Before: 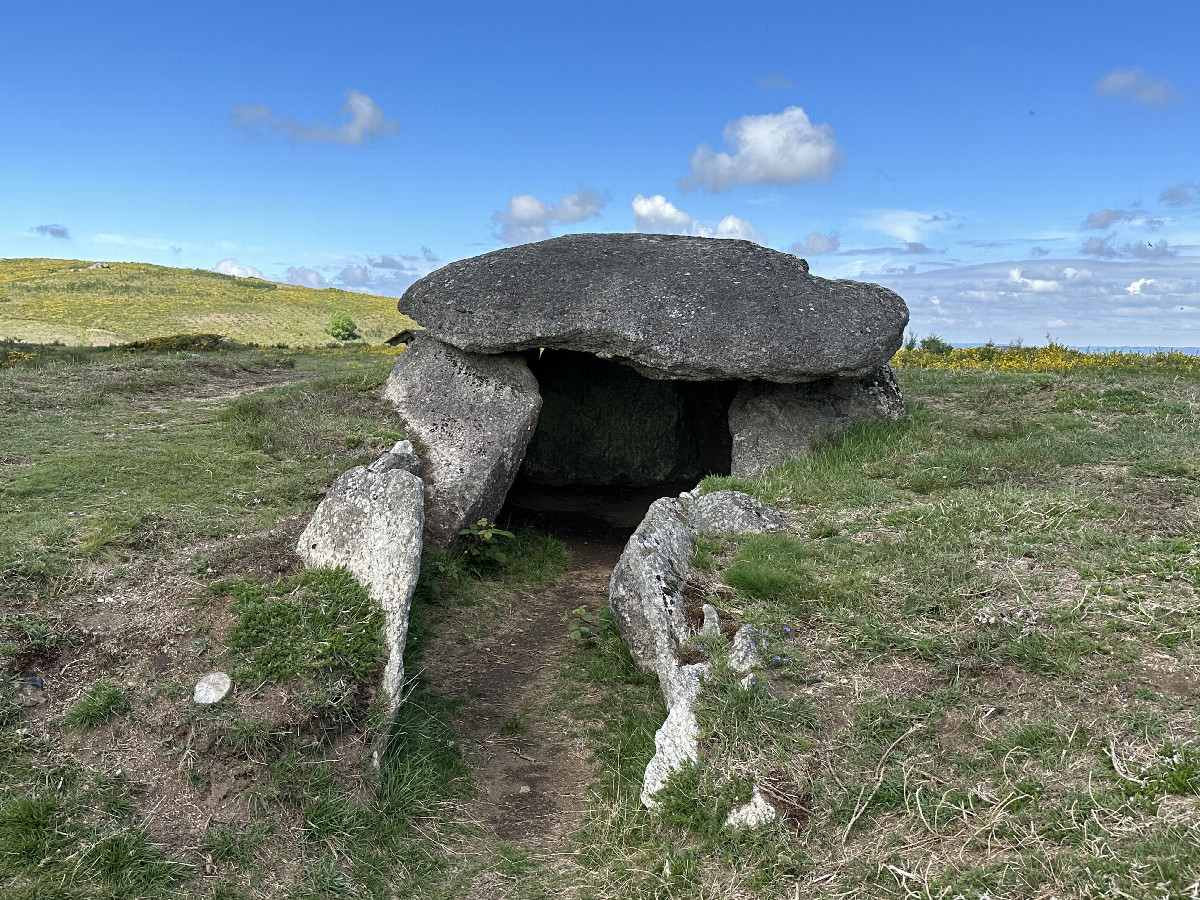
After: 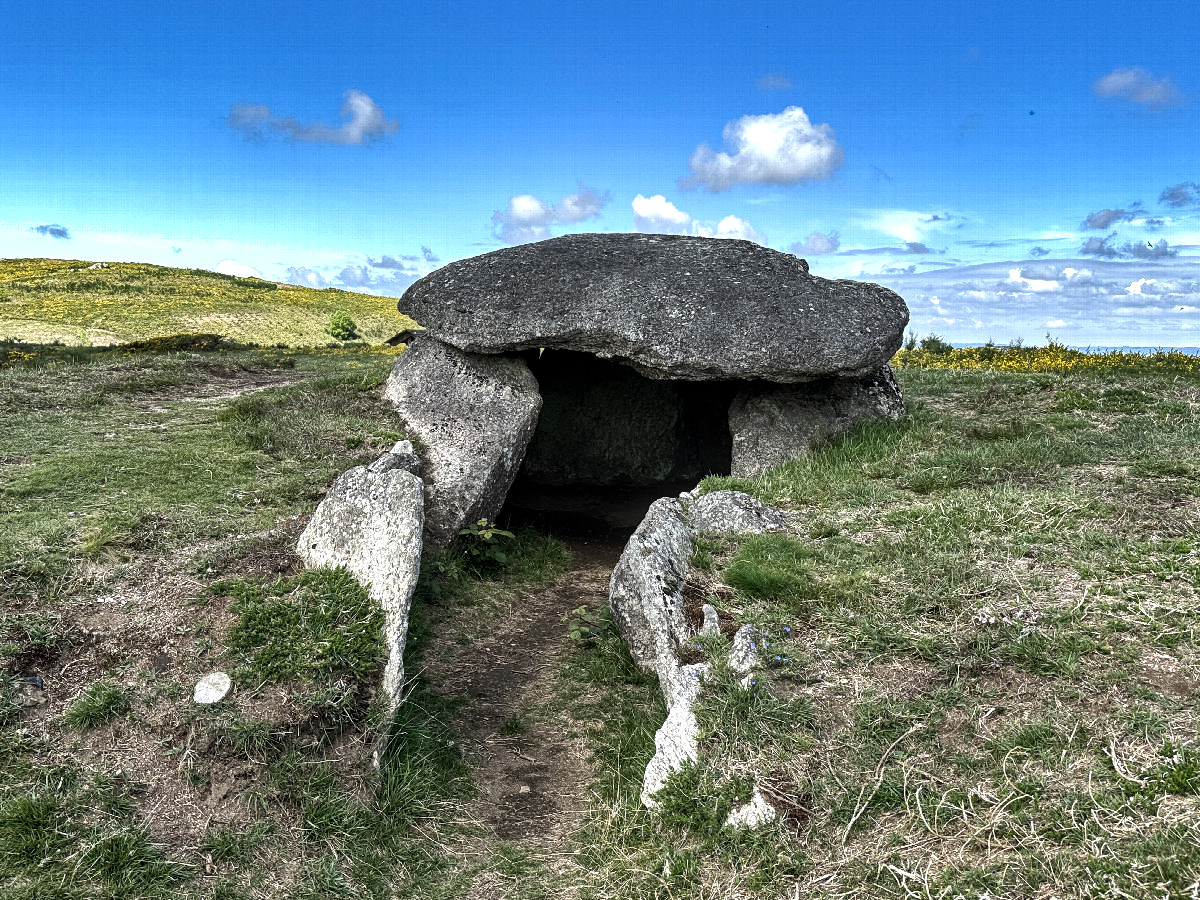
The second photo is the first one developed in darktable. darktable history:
shadows and highlights: white point adjustment -3.48, highlights -63.65, soften with gaussian
local contrast: on, module defaults
tone equalizer: -8 EV -0.72 EV, -7 EV -0.682 EV, -6 EV -0.573 EV, -5 EV -0.405 EV, -3 EV 0.367 EV, -2 EV 0.6 EV, -1 EV 0.675 EV, +0 EV 0.728 EV, edges refinement/feathering 500, mask exposure compensation -1.57 EV, preserve details no
